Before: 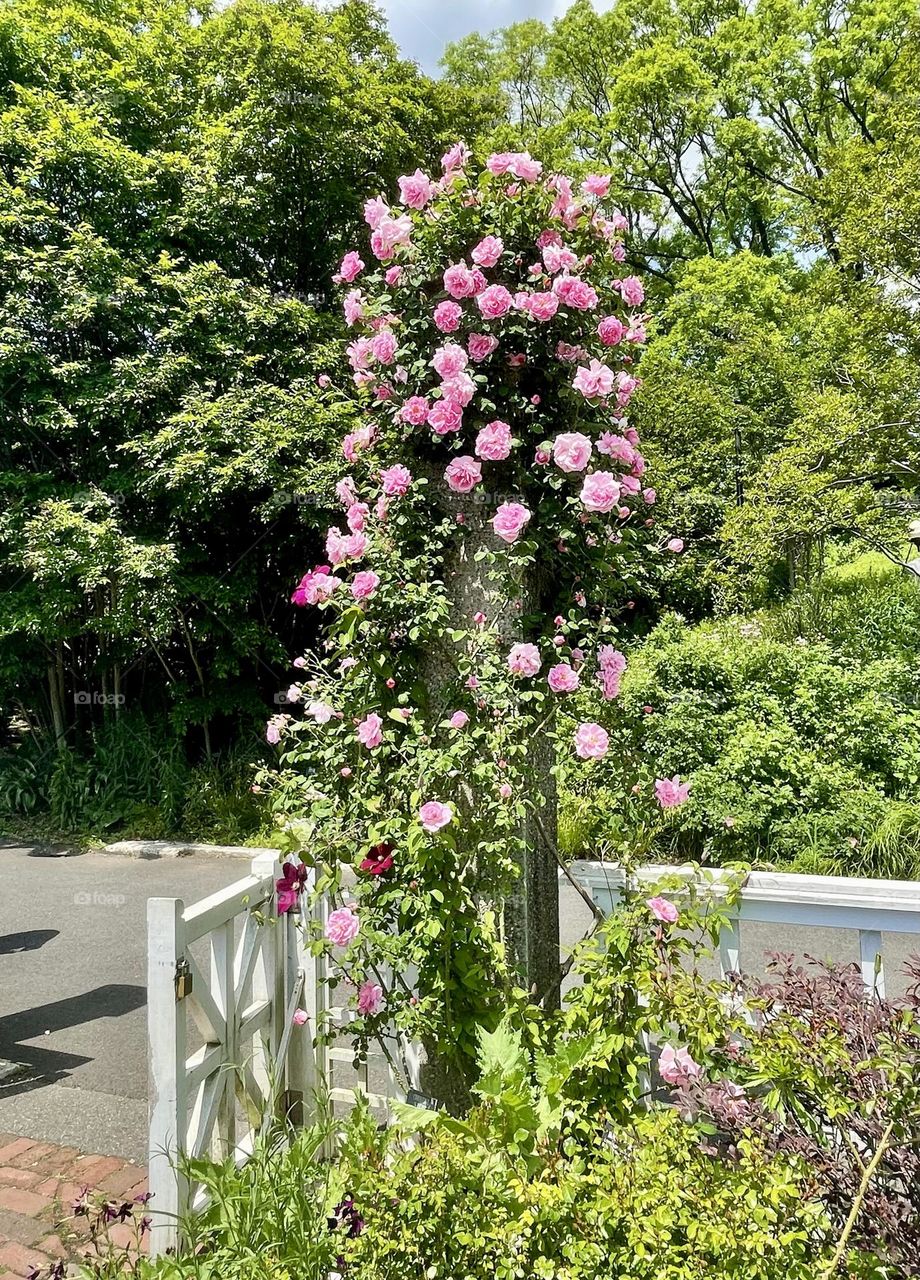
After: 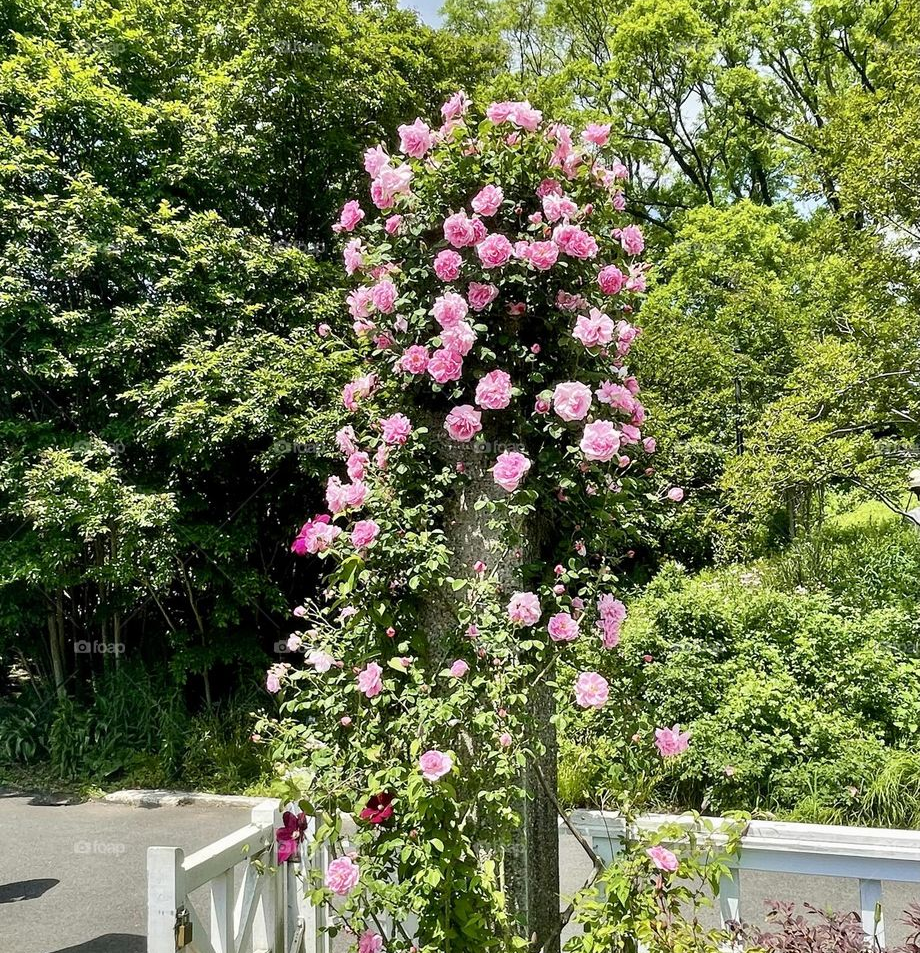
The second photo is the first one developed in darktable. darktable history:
crop: top 4.026%, bottom 21.492%
